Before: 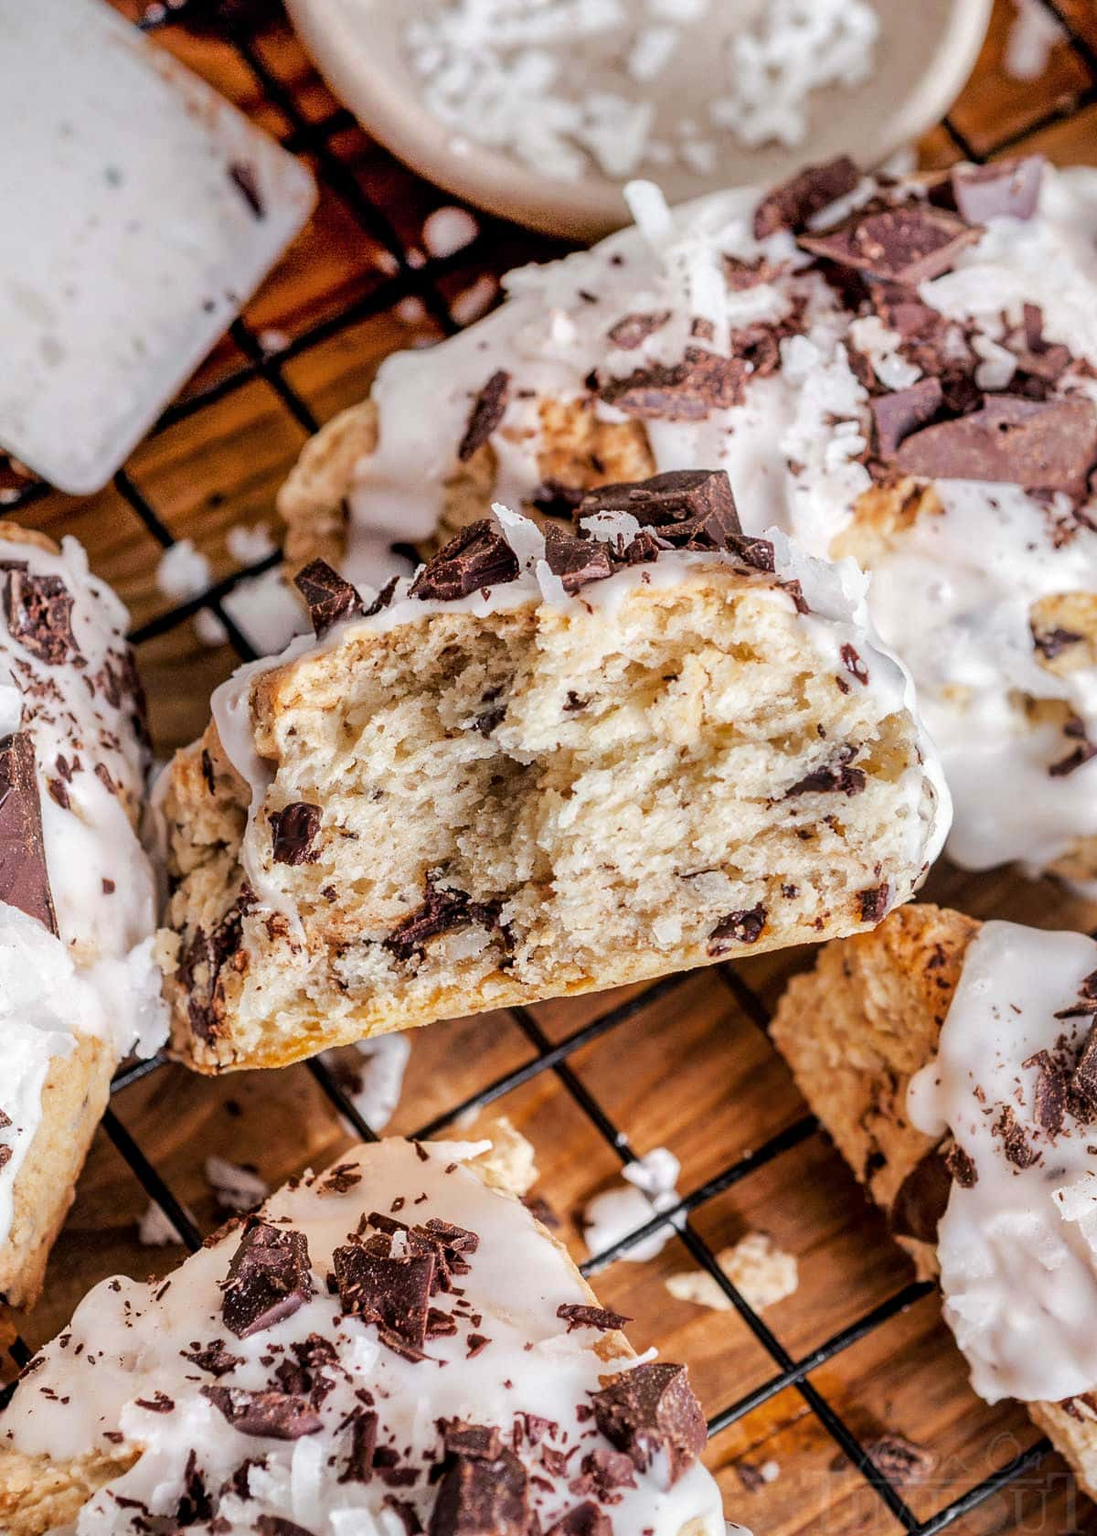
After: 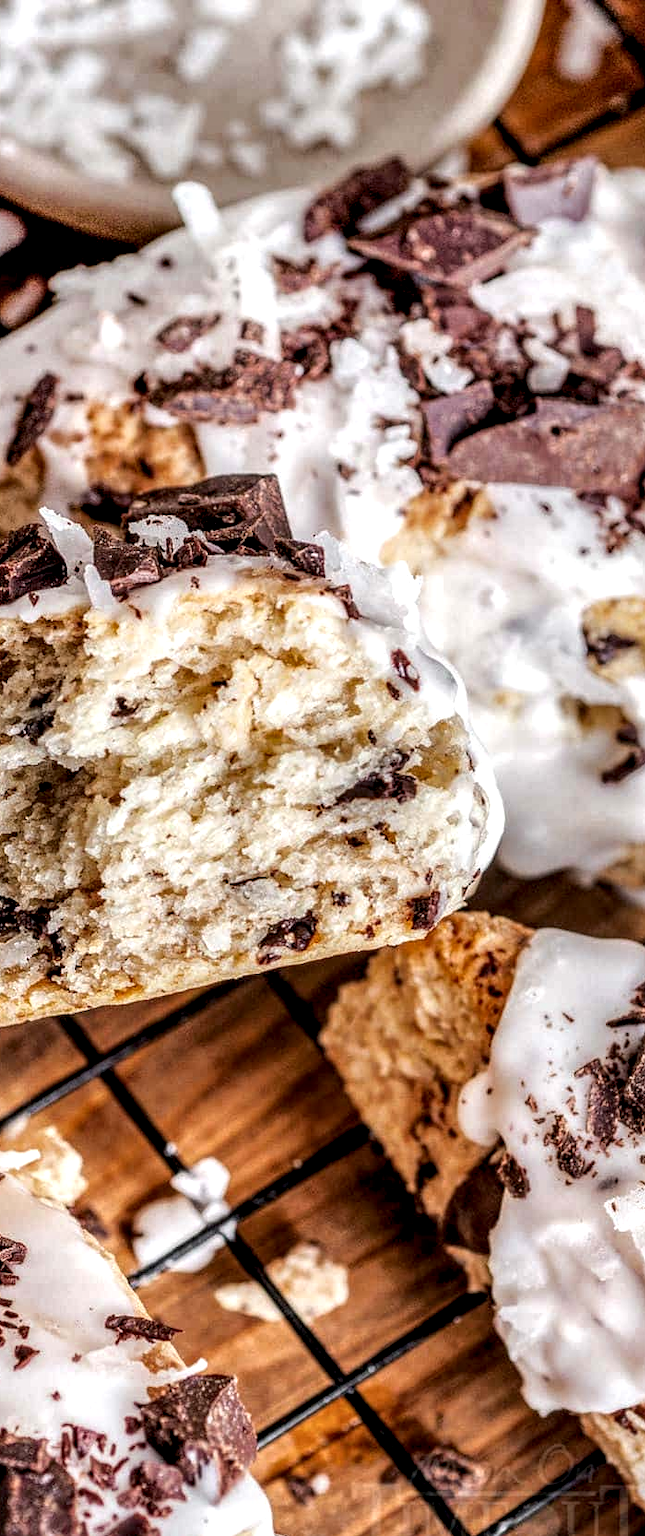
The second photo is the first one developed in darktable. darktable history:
local contrast: highlights 78%, shadows 56%, detail 175%, midtone range 0.421
crop: left 41.329%
